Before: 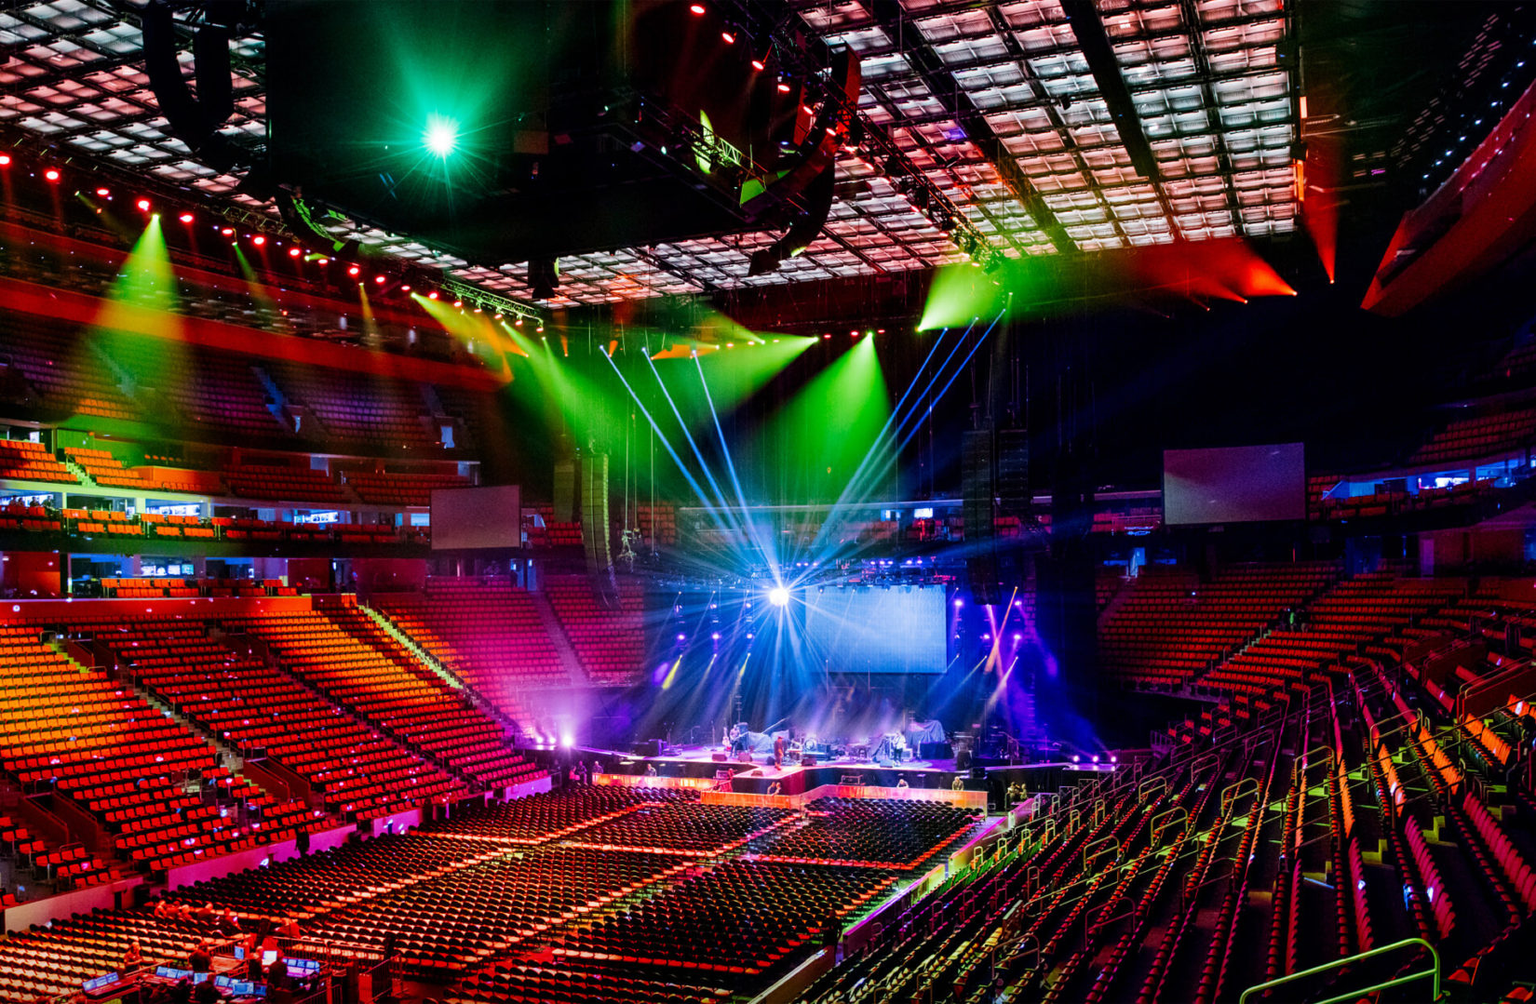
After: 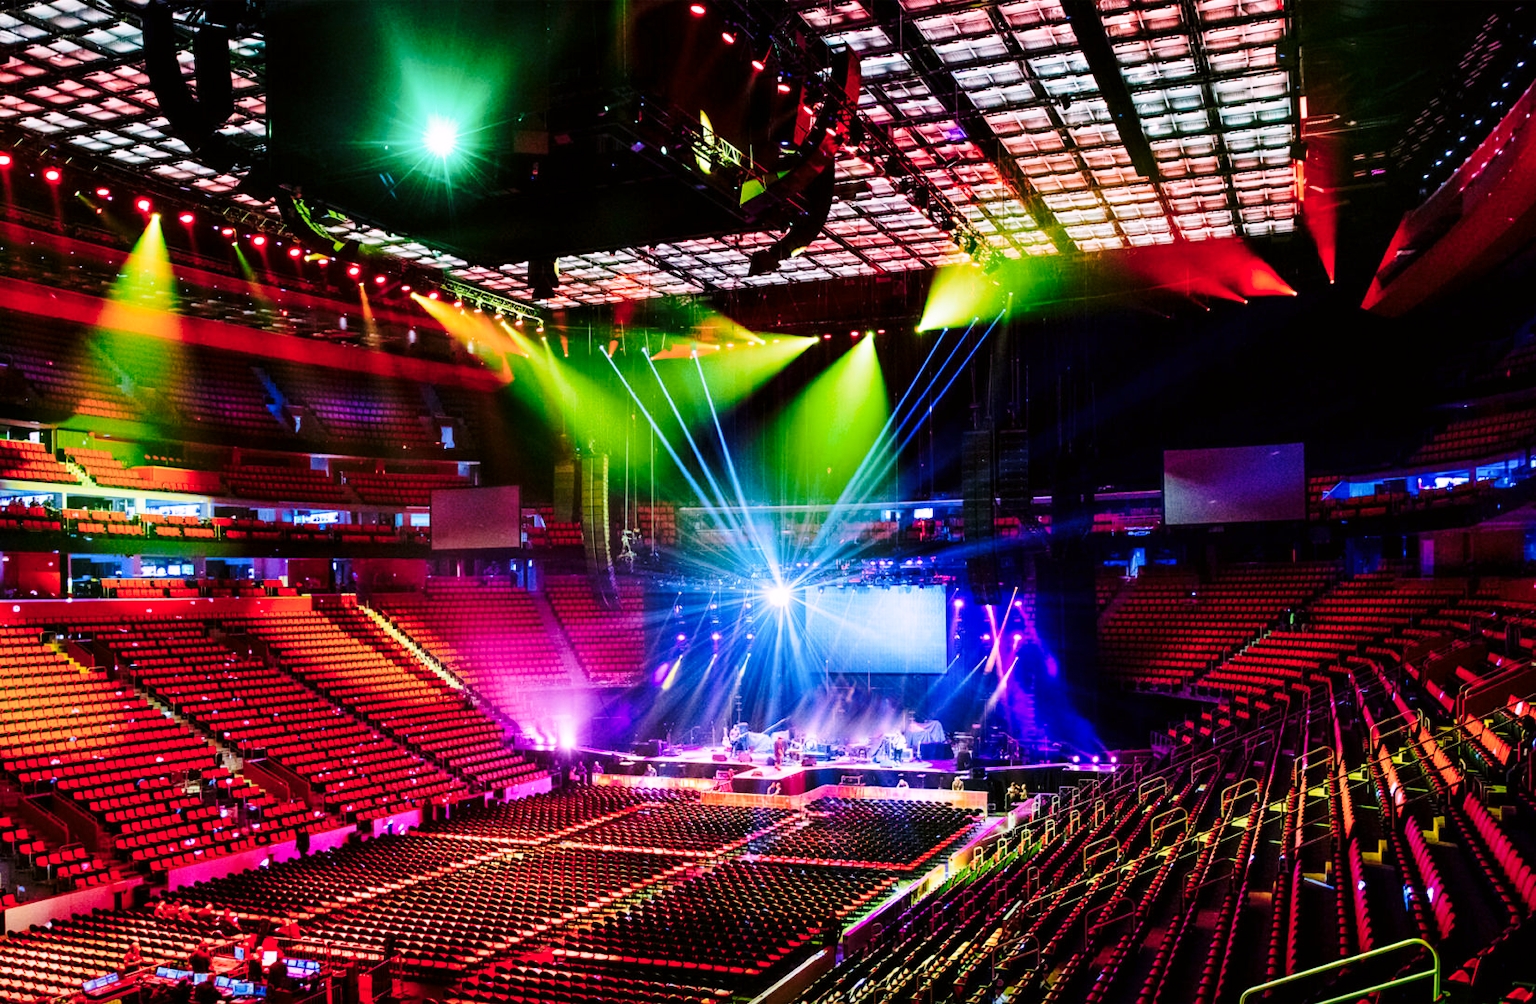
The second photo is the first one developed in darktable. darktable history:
color zones: curves: ch1 [(0, 0.469) (0.072, 0.457) (0.243, 0.494) (0.429, 0.5) (0.571, 0.5) (0.714, 0.5) (0.857, 0.5) (1, 0.469)]; ch2 [(0, 0.499) (0.143, 0.467) (0.242, 0.436) (0.429, 0.493) (0.571, 0.5) (0.714, 0.5) (0.857, 0.5) (1, 0.499)]
color correction: highlights a* 3.12, highlights b* -1.55, shadows a* -0.101, shadows b* 2.52, saturation 0.98
base curve: curves: ch0 [(0, 0) (0.028, 0.03) (0.121, 0.232) (0.46, 0.748) (0.859, 0.968) (1, 1)], preserve colors none
